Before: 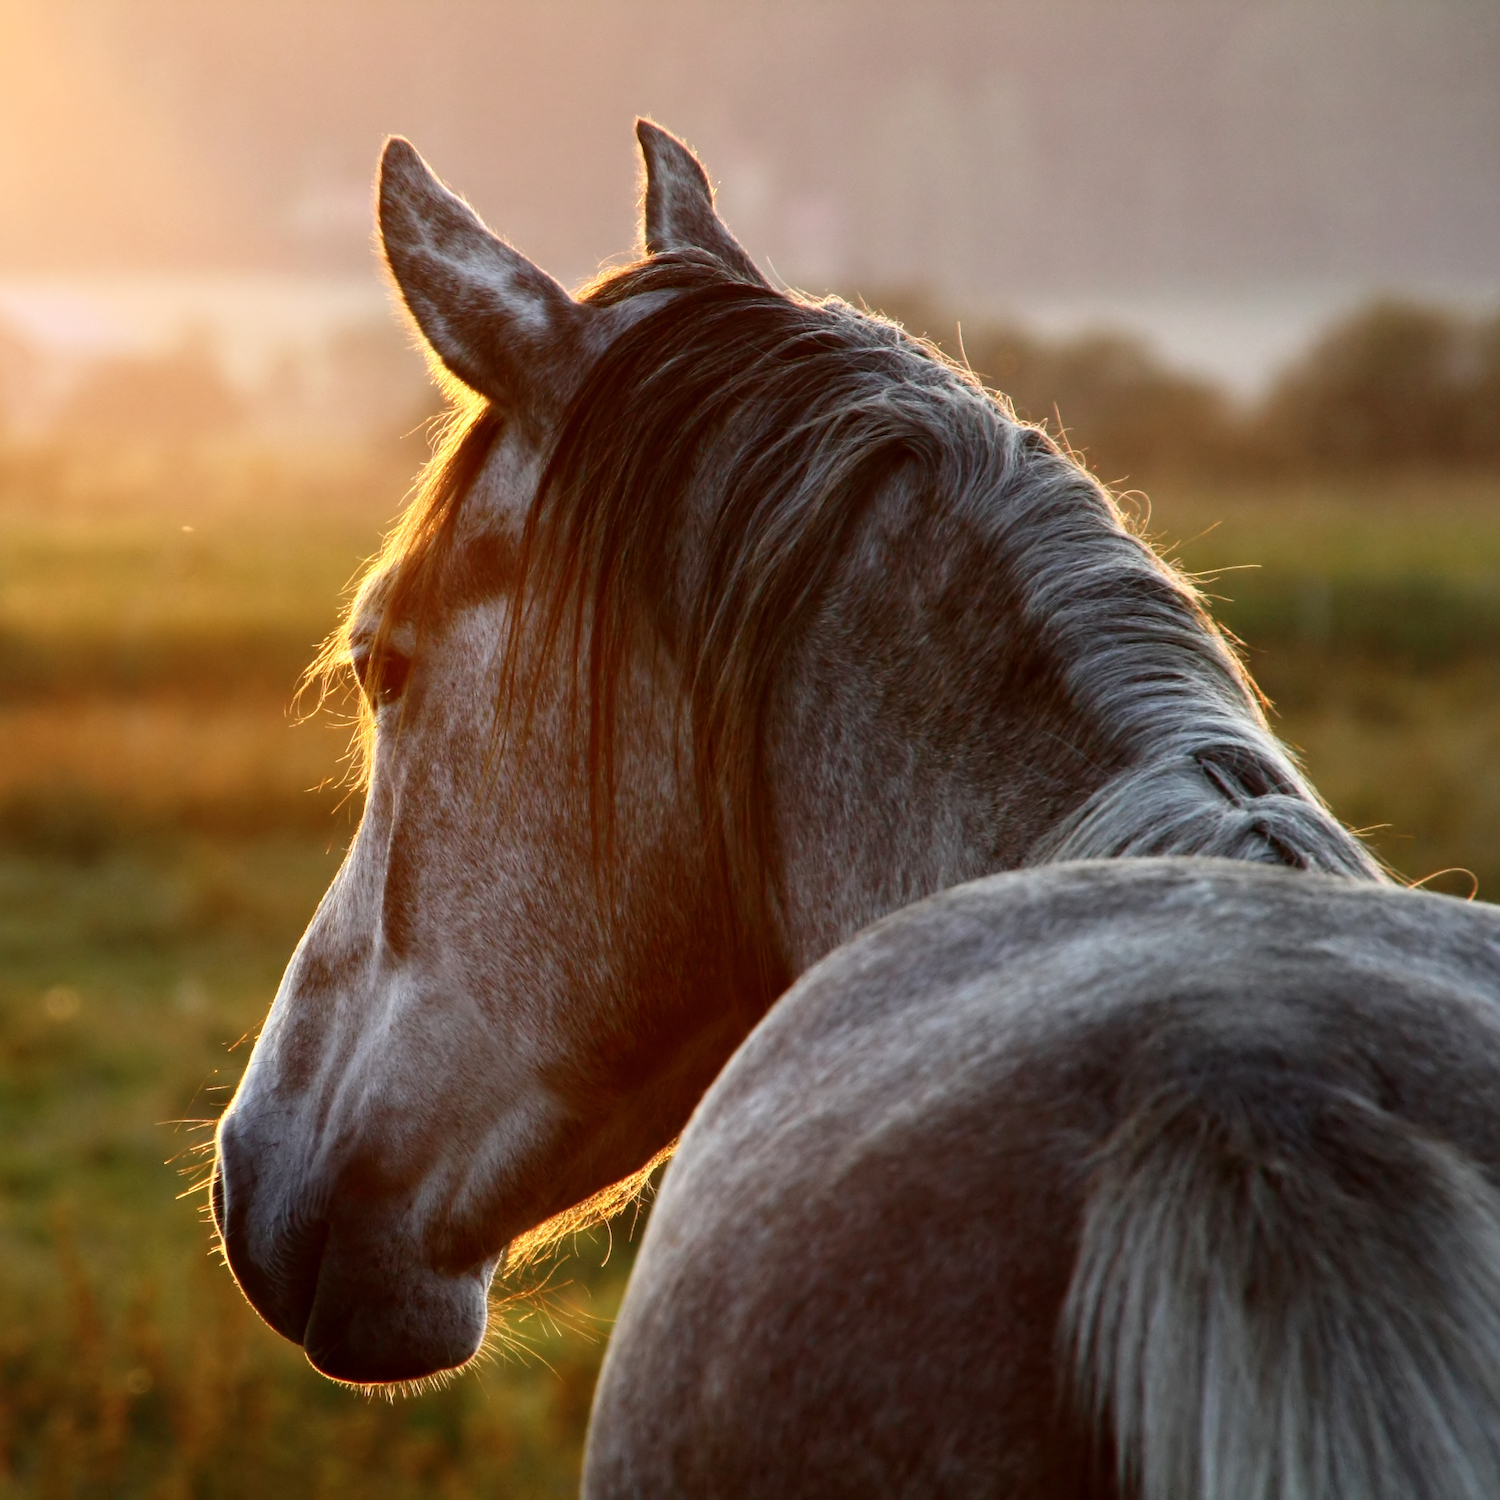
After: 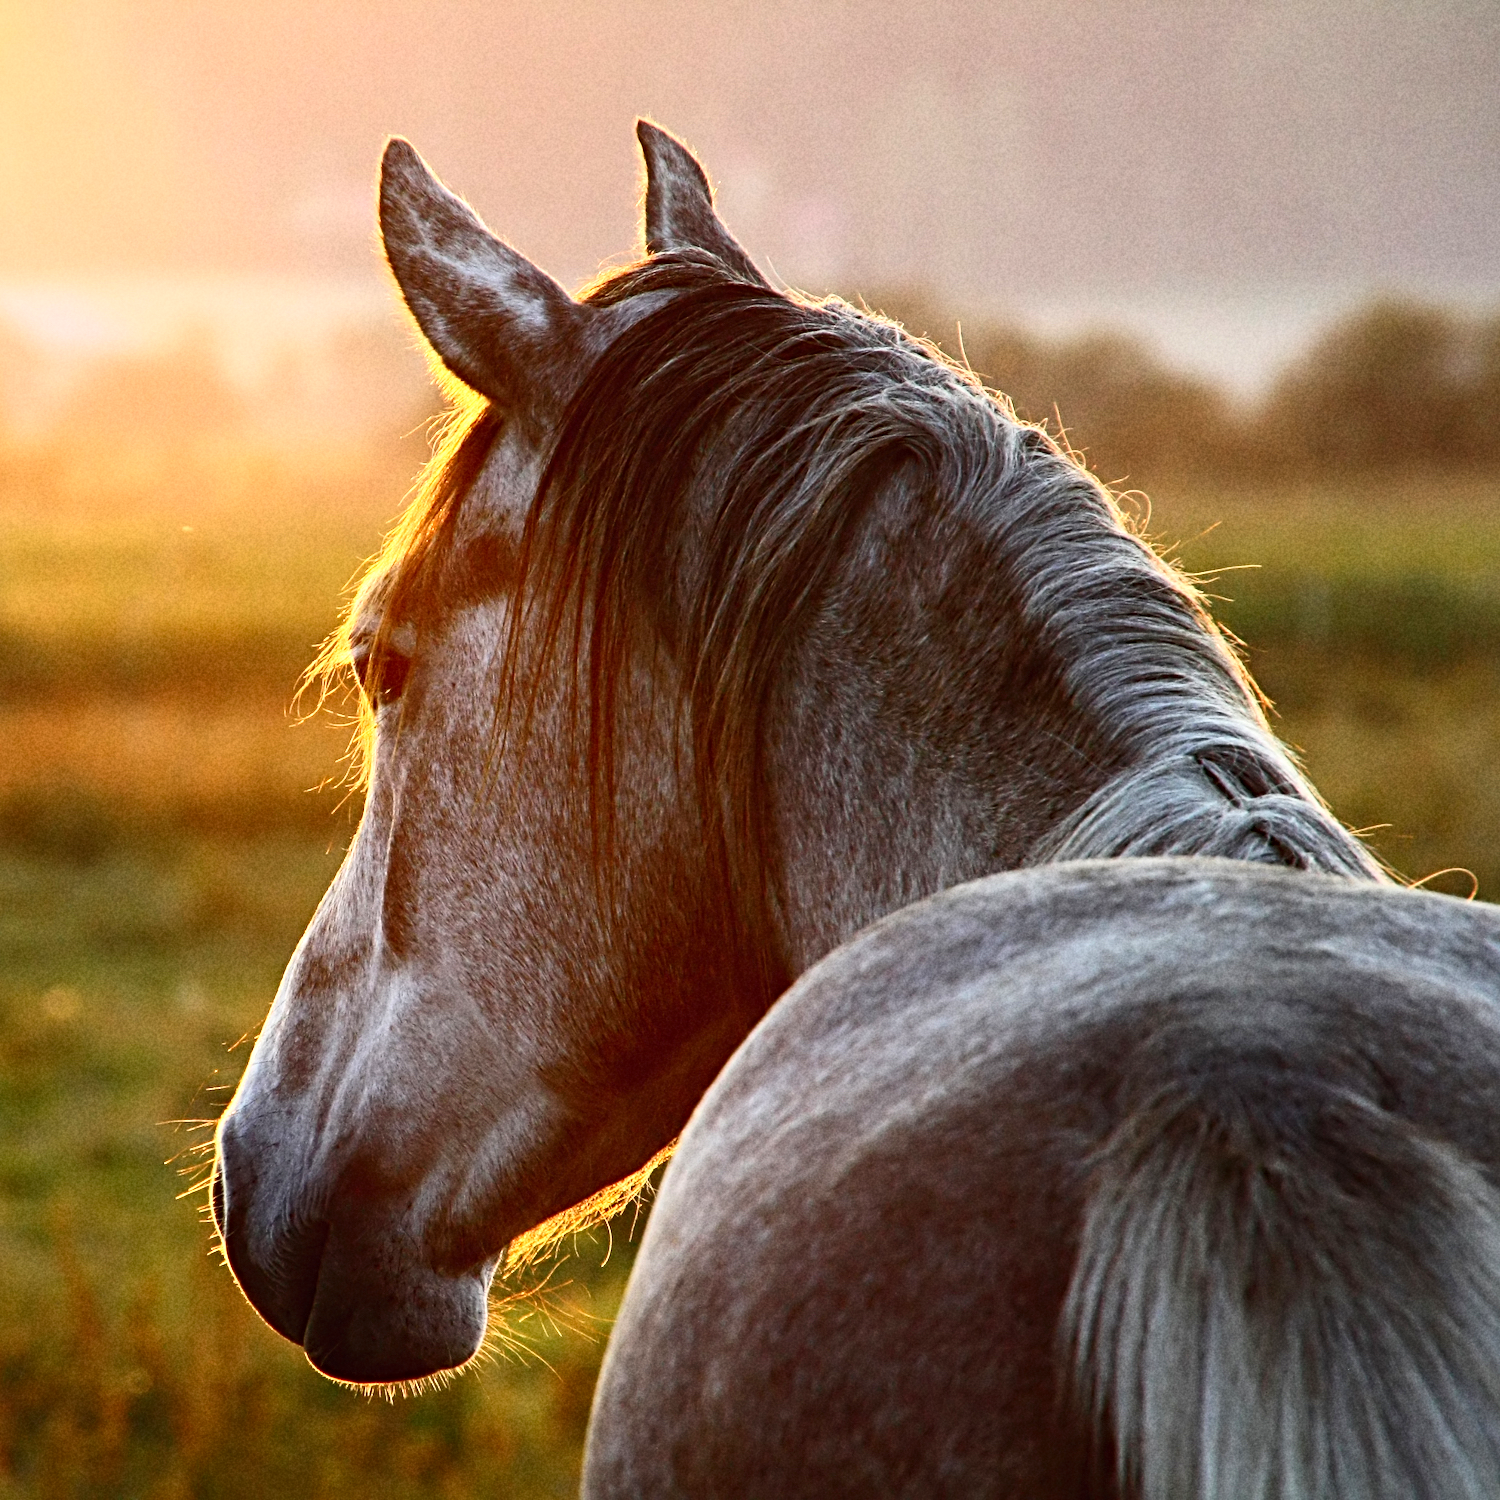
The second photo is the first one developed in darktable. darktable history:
grain: coarseness 22.88 ISO
sharpen: radius 4
contrast brightness saturation: contrast 0.2, brightness 0.16, saturation 0.22
